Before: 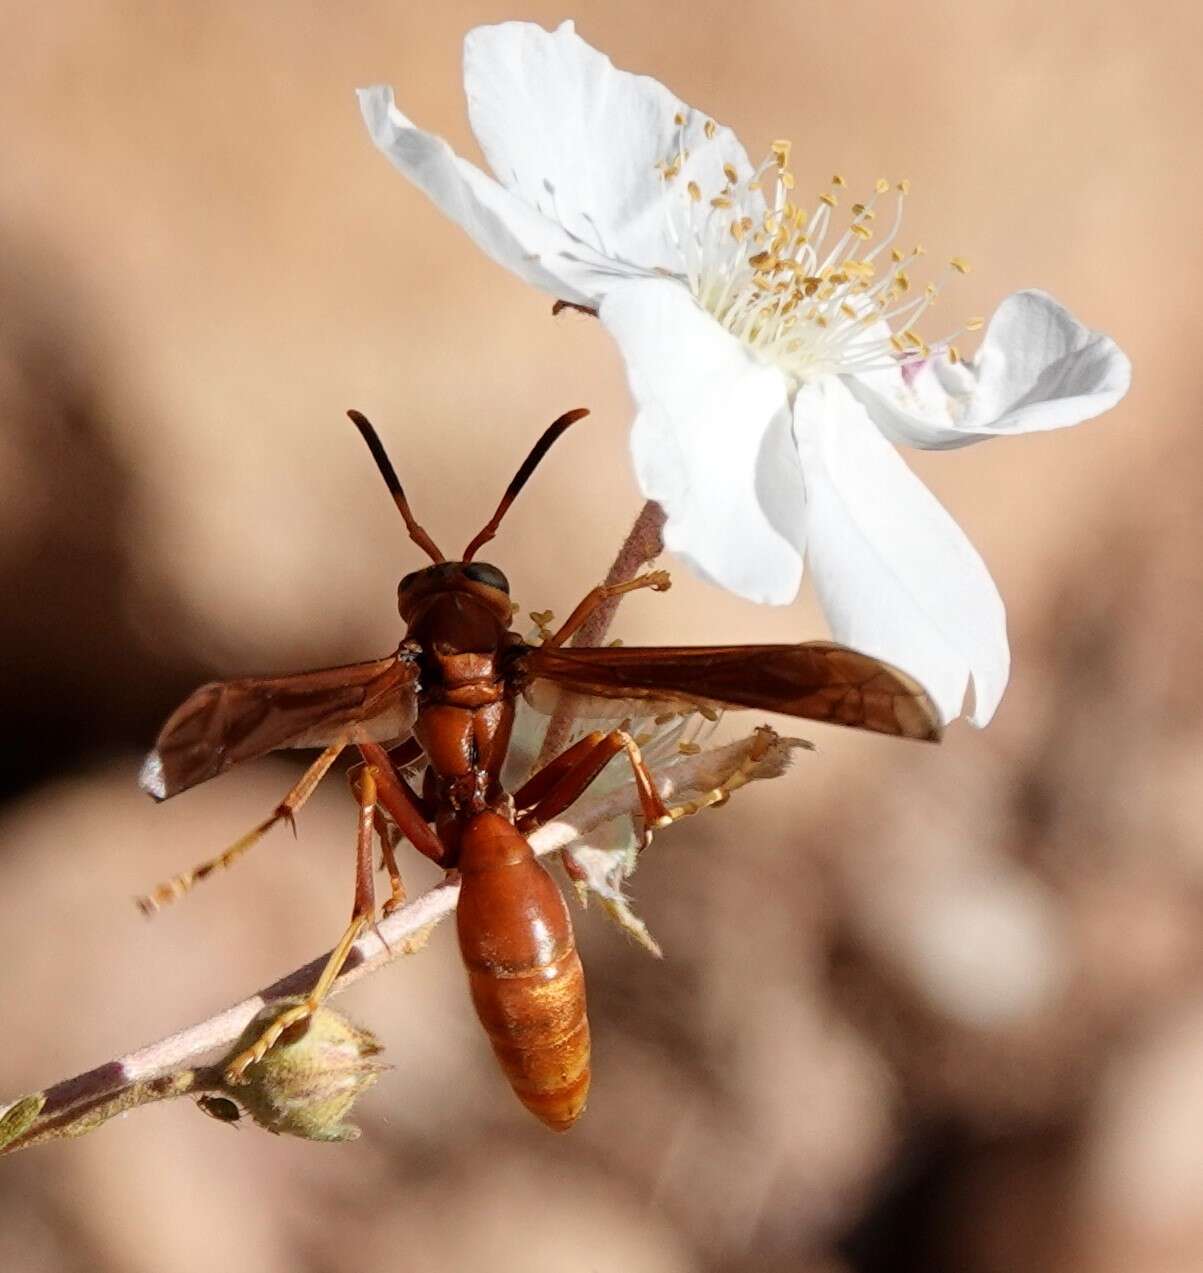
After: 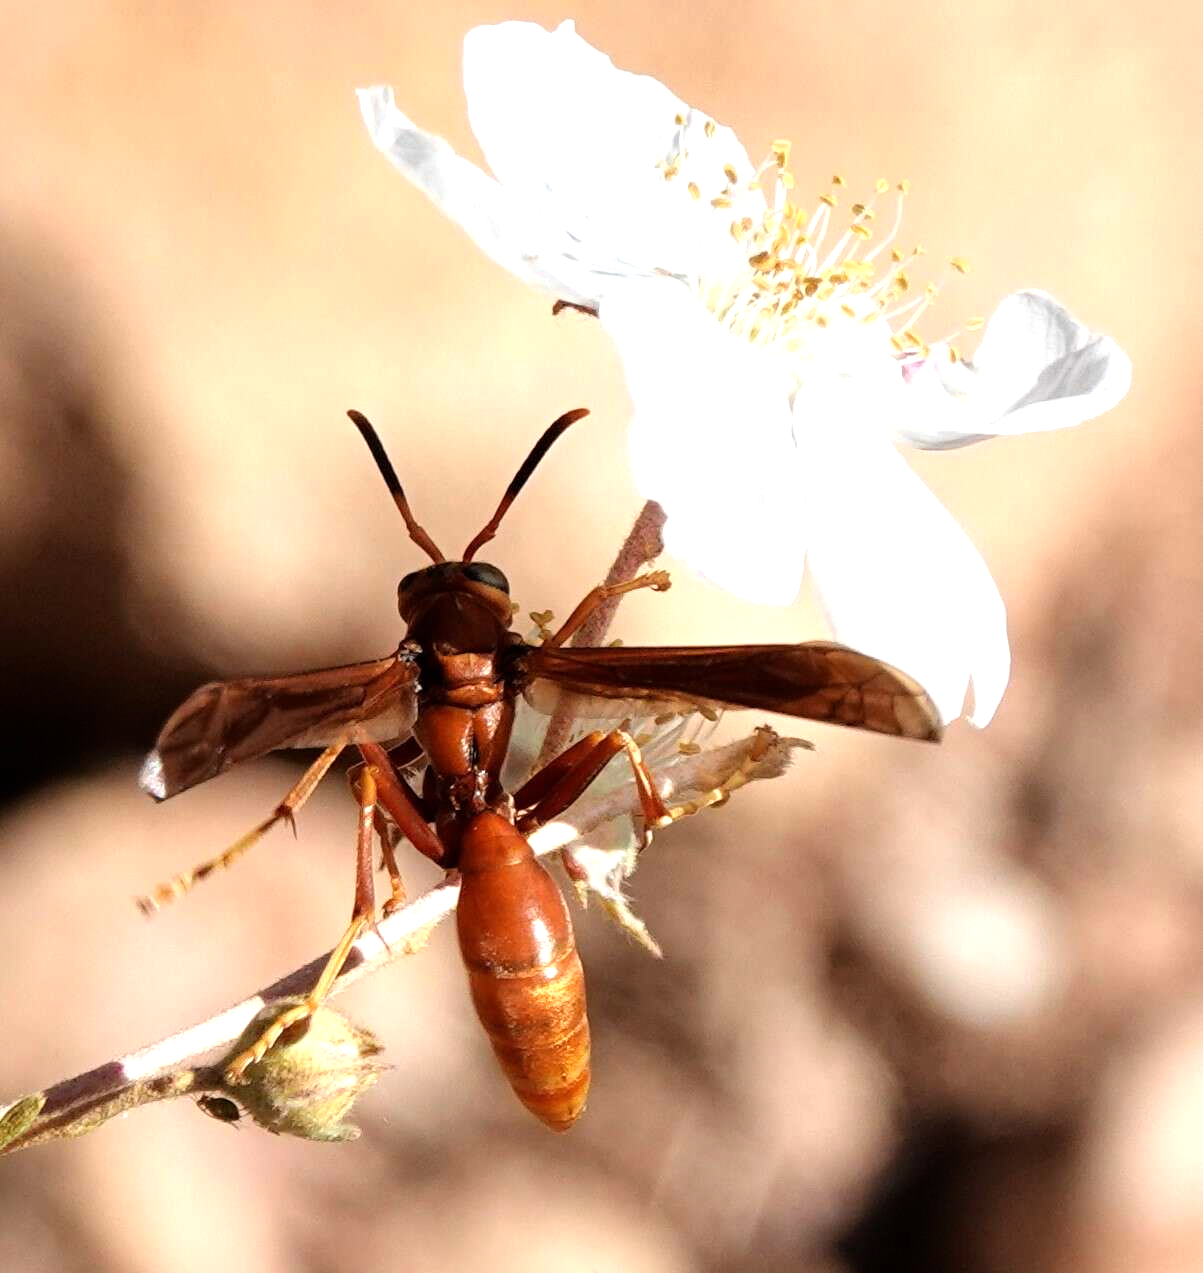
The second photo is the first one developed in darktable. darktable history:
tone equalizer: -8 EV -0.775 EV, -7 EV -0.738 EV, -6 EV -0.562 EV, -5 EV -0.368 EV, -3 EV 0.388 EV, -2 EV 0.6 EV, -1 EV 0.684 EV, +0 EV 0.728 EV
